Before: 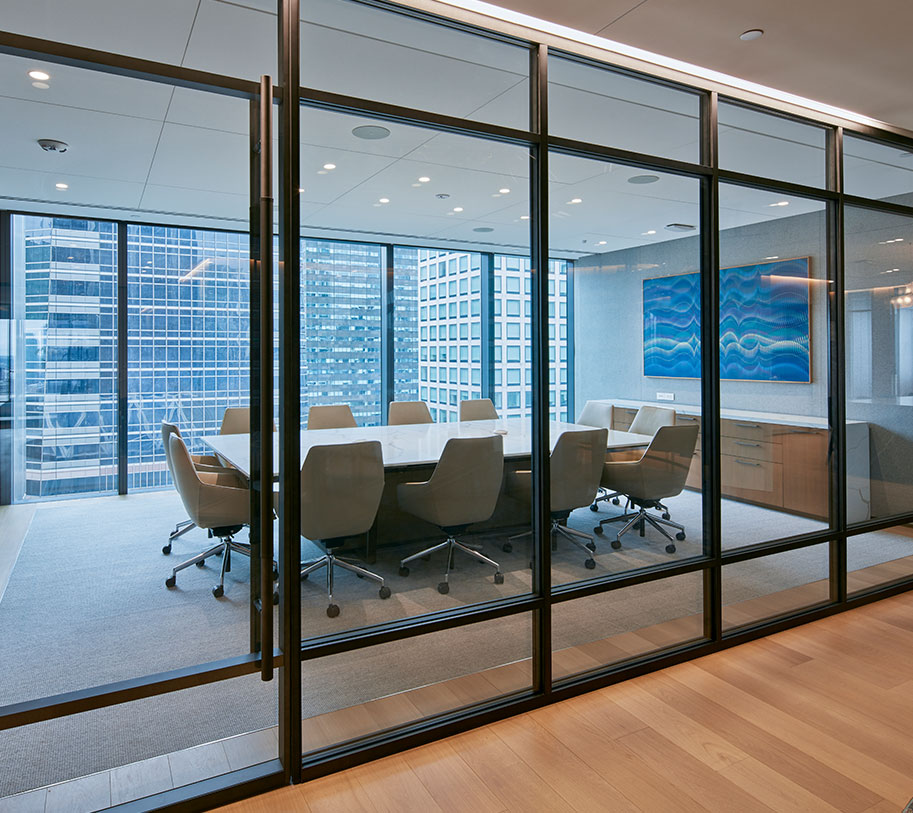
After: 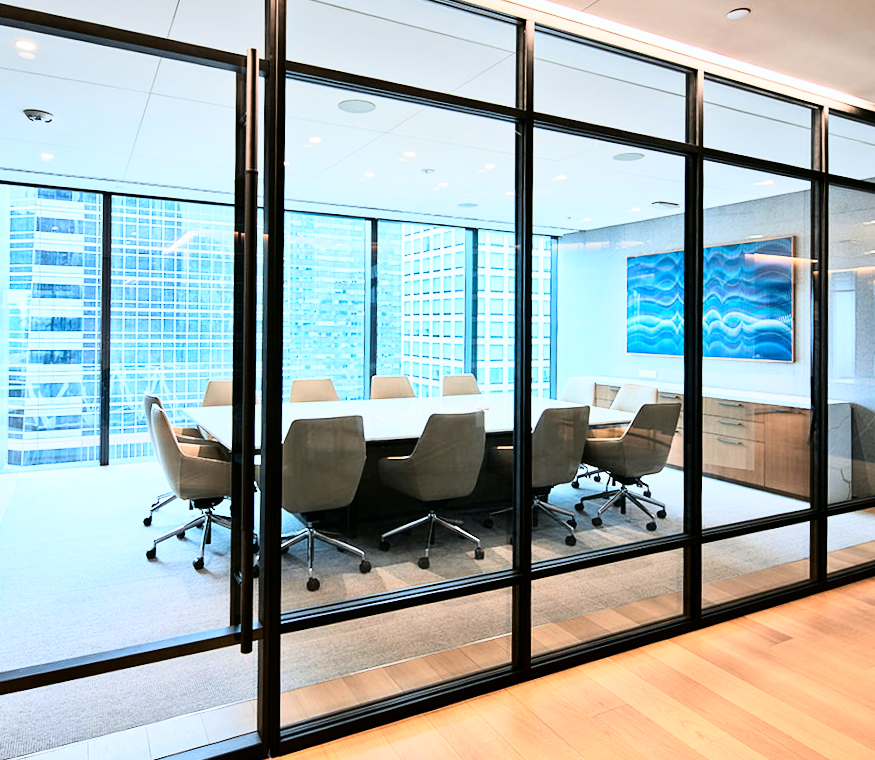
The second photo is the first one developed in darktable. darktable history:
crop and rotate: angle -1.69°
rgb curve: curves: ch0 [(0, 0) (0.21, 0.15) (0.24, 0.21) (0.5, 0.75) (0.75, 0.96) (0.89, 0.99) (1, 1)]; ch1 [(0, 0.02) (0.21, 0.13) (0.25, 0.2) (0.5, 0.67) (0.75, 0.9) (0.89, 0.97) (1, 1)]; ch2 [(0, 0.02) (0.21, 0.13) (0.25, 0.2) (0.5, 0.67) (0.75, 0.9) (0.89, 0.97) (1, 1)], compensate middle gray true
exposure: black level correction 0.001, exposure 0.014 EV, compensate highlight preservation false
rotate and perspective: rotation -1°, crop left 0.011, crop right 0.989, crop top 0.025, crop bottom 0.975
